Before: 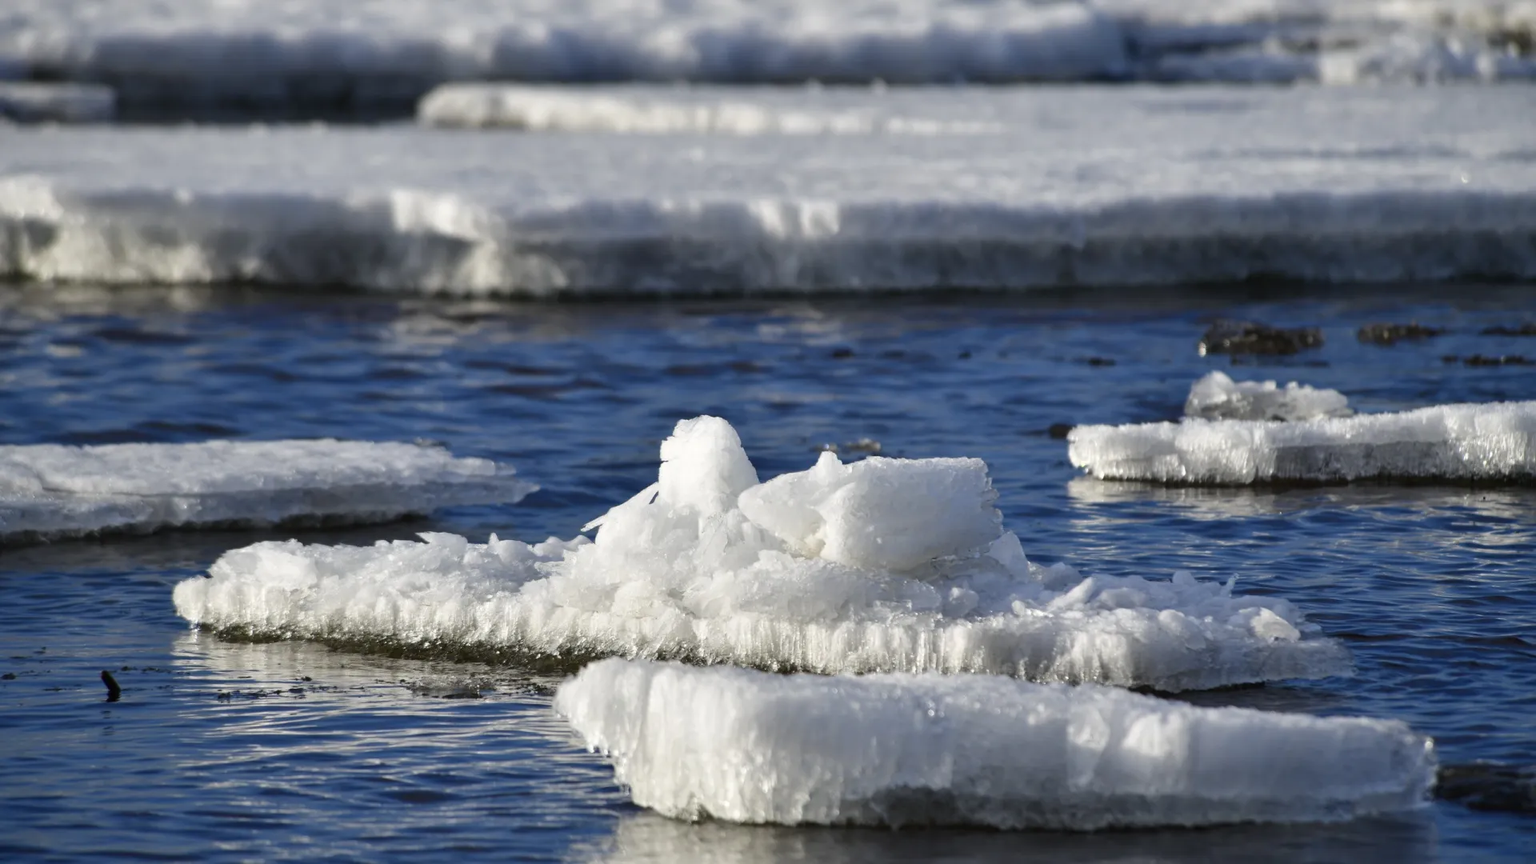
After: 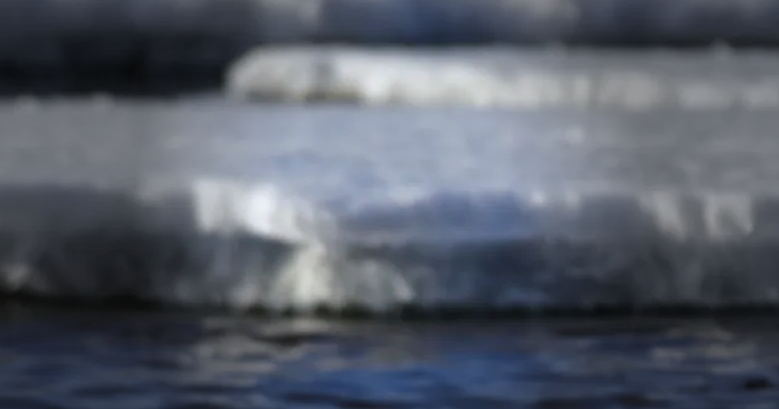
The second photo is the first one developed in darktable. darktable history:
white balance: red 0.976, blue 1.04
color balance rgb: perceptual saturation grading › global saturation 30%, global vibrance 20%
crop: left 15.452%, top 5.459%, right 43.956%, bottom 56.62%
vignetting: fall-off start 31.28%, fall-off radius 34.64%, brightness -0.575
